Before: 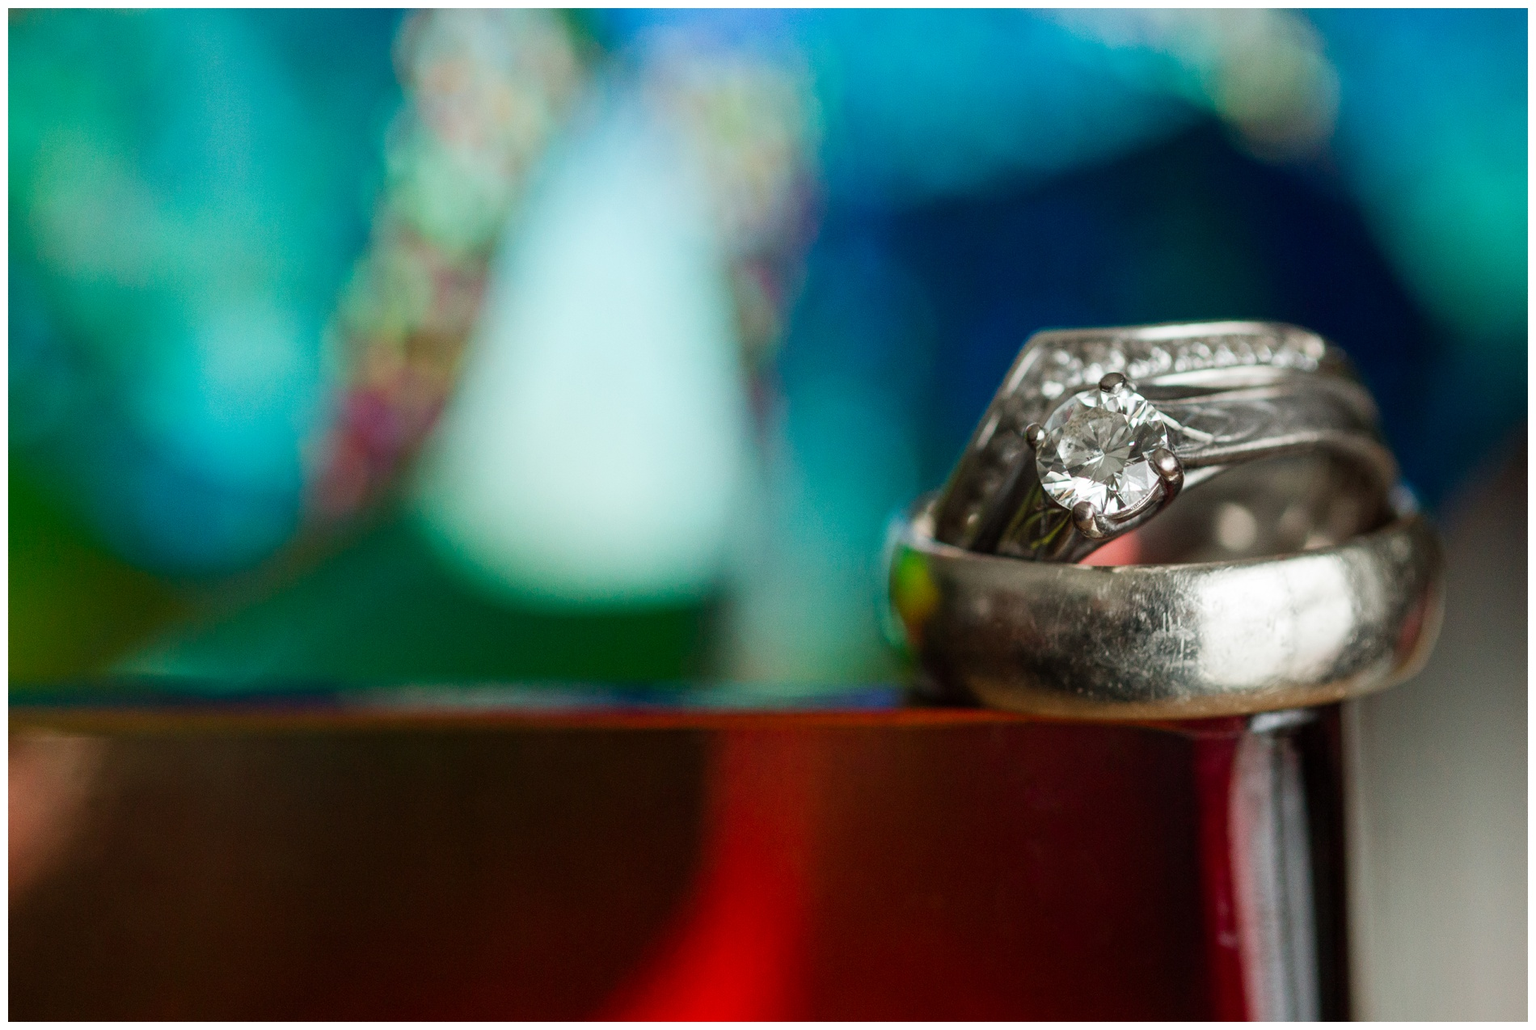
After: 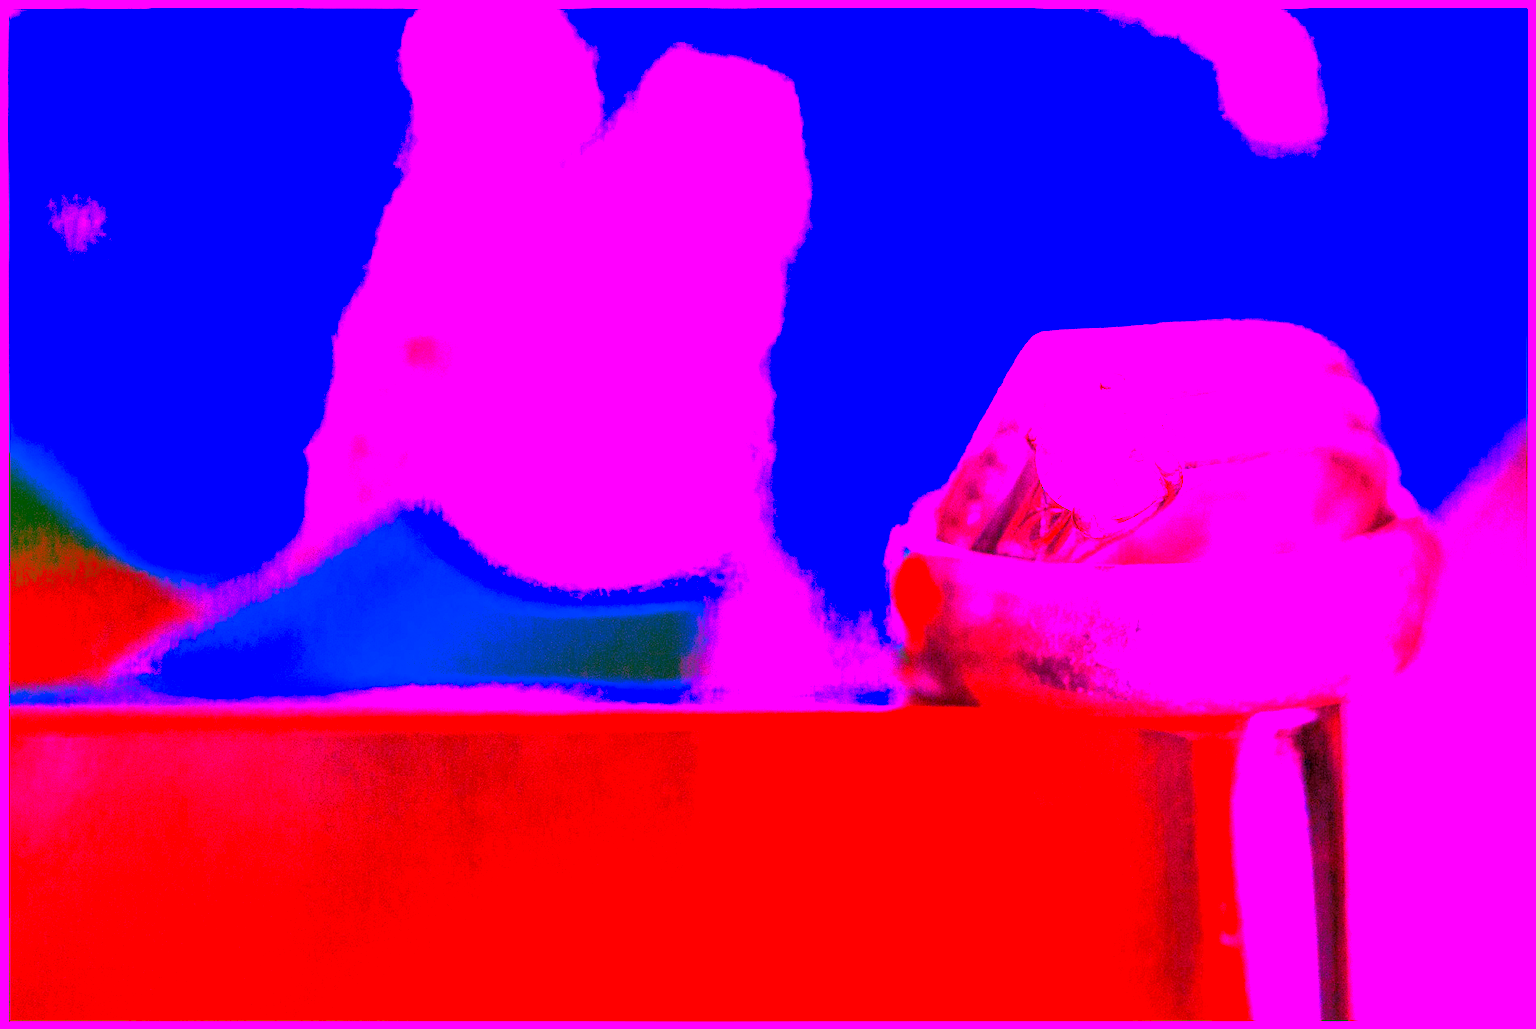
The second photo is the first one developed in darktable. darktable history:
local contrast: highlights 100%, shadows 100%, detail 120%, midtone range 0.2
global tonemap: drago (0.7, 100)
white balance: red 8, blue 8
exposure: black level correction 0.001, exposure 0.5 EV, compensate exposure bias true, compensate highlight preservation false
shadows and highlights: shadows 25, highlights -25
